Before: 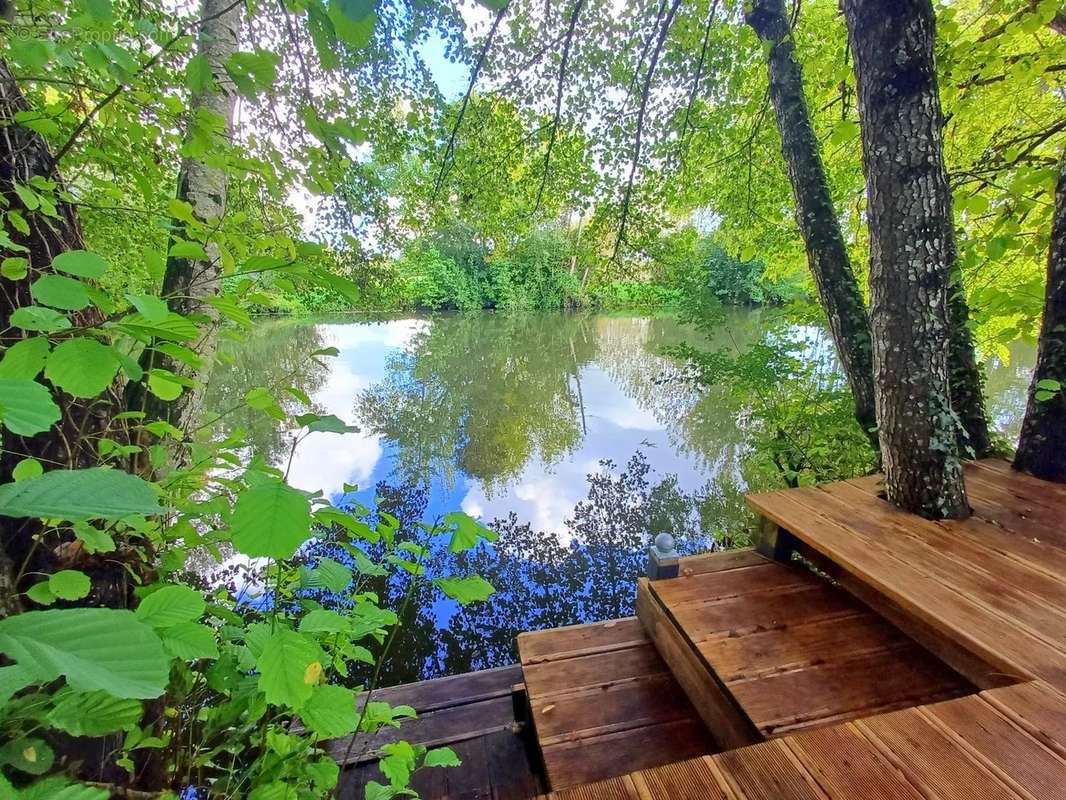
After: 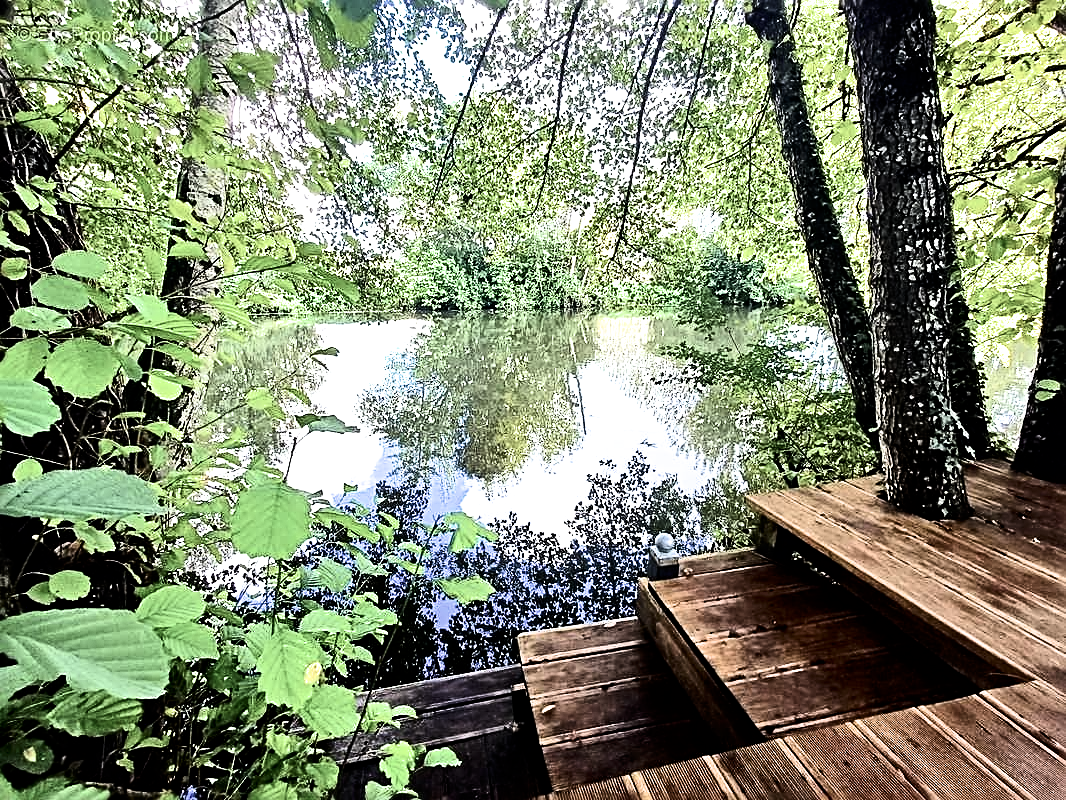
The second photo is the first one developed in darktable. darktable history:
sharpen: radius 2.536, amount 0.622
contrast brightness saturation: contrast 0.245, saturation -0.31
shadows and highlights: shadows 33.93, highlights -34.92, soften with gaussian
filmic rgb: black relative exposure -8.22 EV, white relative exposure 2.2 EV, target white luminance 99.994%, hardness 7.07, latitude 75.71%, contrast 1.318, highlights saturation mix -2.63%, shadows ↔ highlights balance 29.86%
tone equalizer: -8 EV -0.777 EV, -7 EV -0.719 EV, -6 EV -0.622 EV, -5 EV -0.405 EV, -3 EV 0.4 EV, -2 EV 0.6 EV, -1 EV 0.687 EV, +0 EV 0.75 EV, edges refinement/feathering 500, mask exposure compensation -1.57 EV, preserve details no
